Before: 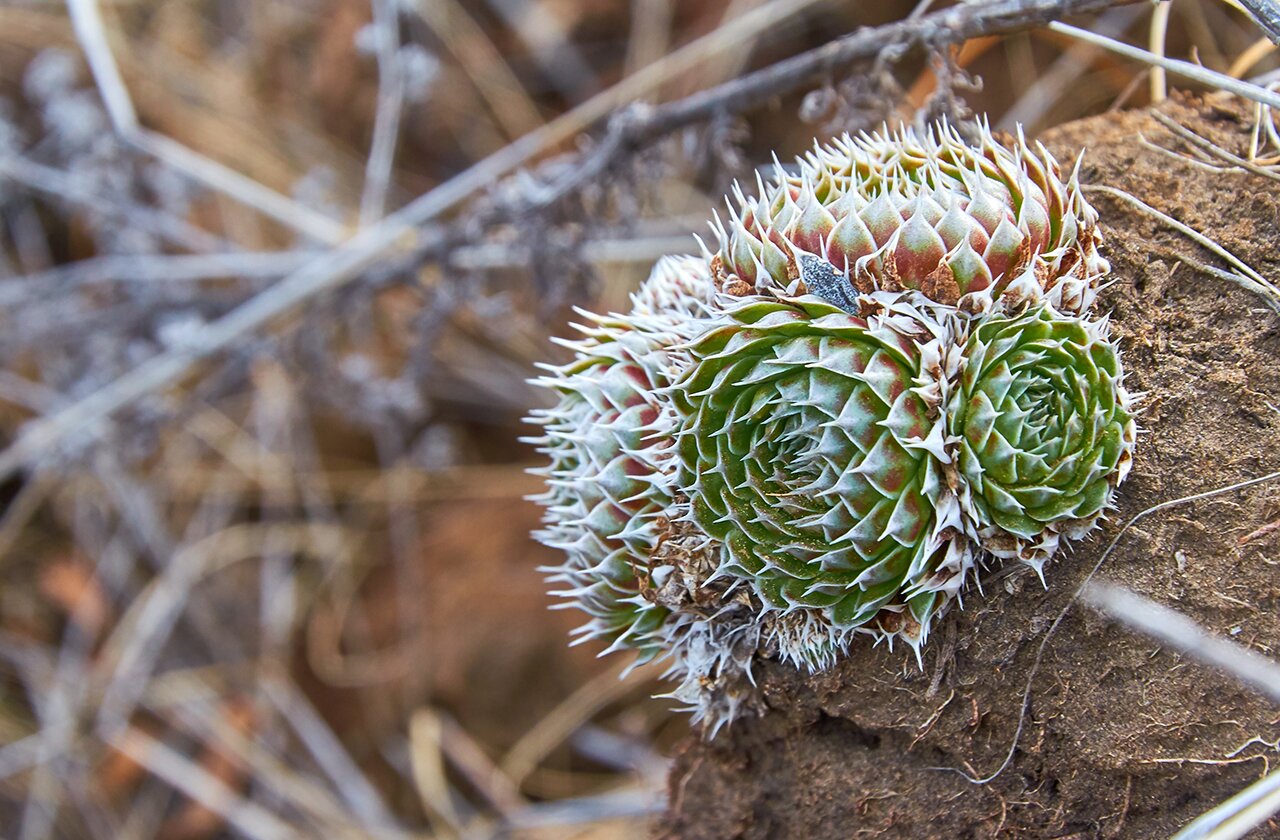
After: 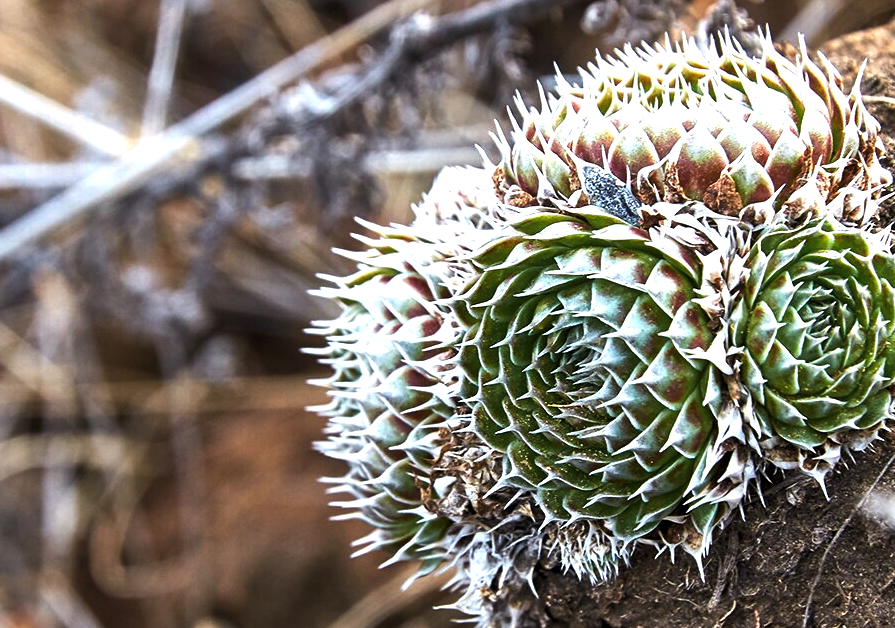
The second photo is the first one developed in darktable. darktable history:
levels: levels [0.044, 0.475, 0.791]
crop and rotate: left 17.046%, top 10.659%, right 12.989%, bottom 14.553%
